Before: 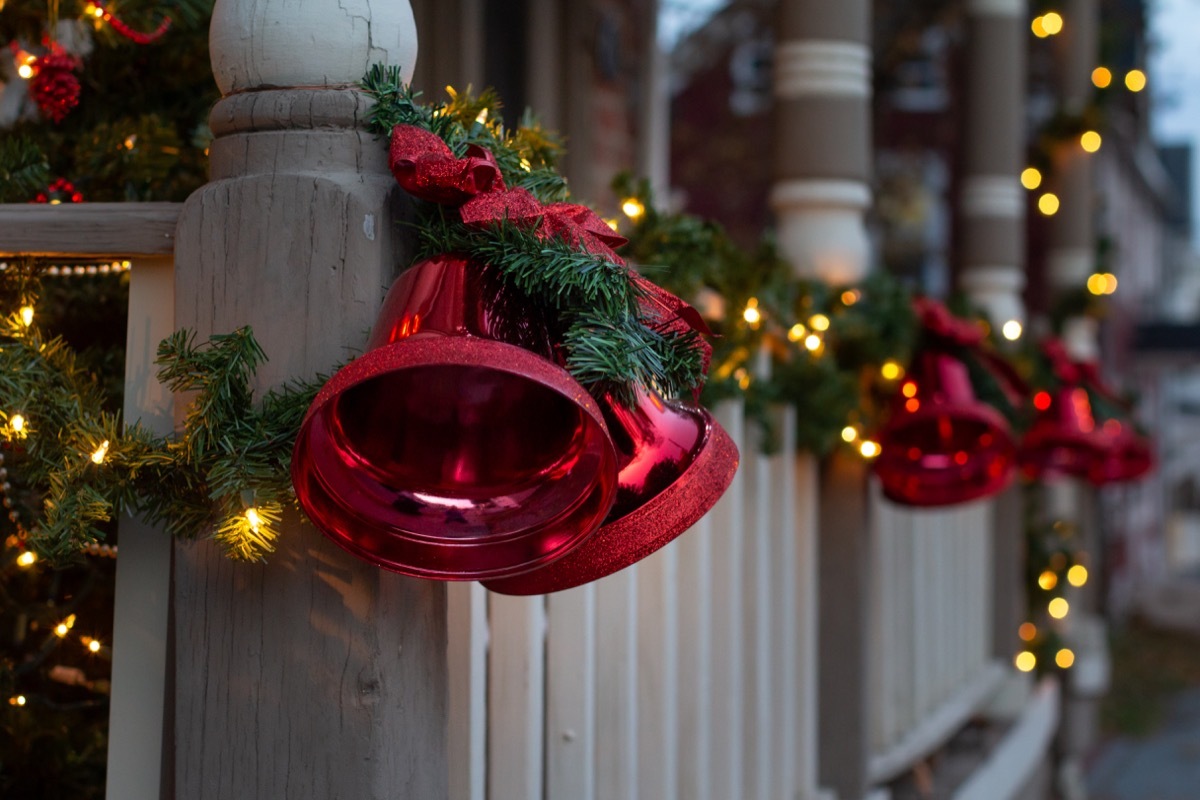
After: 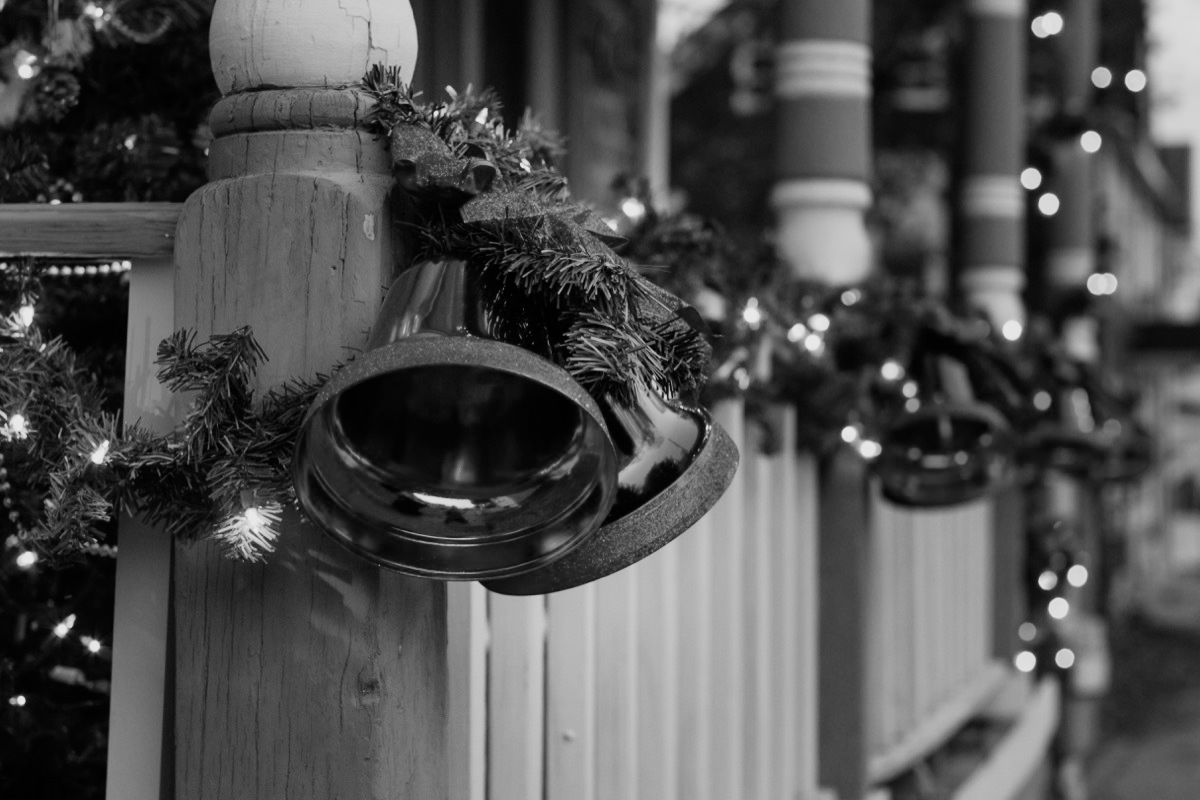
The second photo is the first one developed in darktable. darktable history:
sigmoid: on, module defaults
exposure: black level correction 0, exposure 0.7 EV, compensate exposure bias true, compensate highlight preservation false
monochrome: a -35.87, b 49.73, size 1.7
